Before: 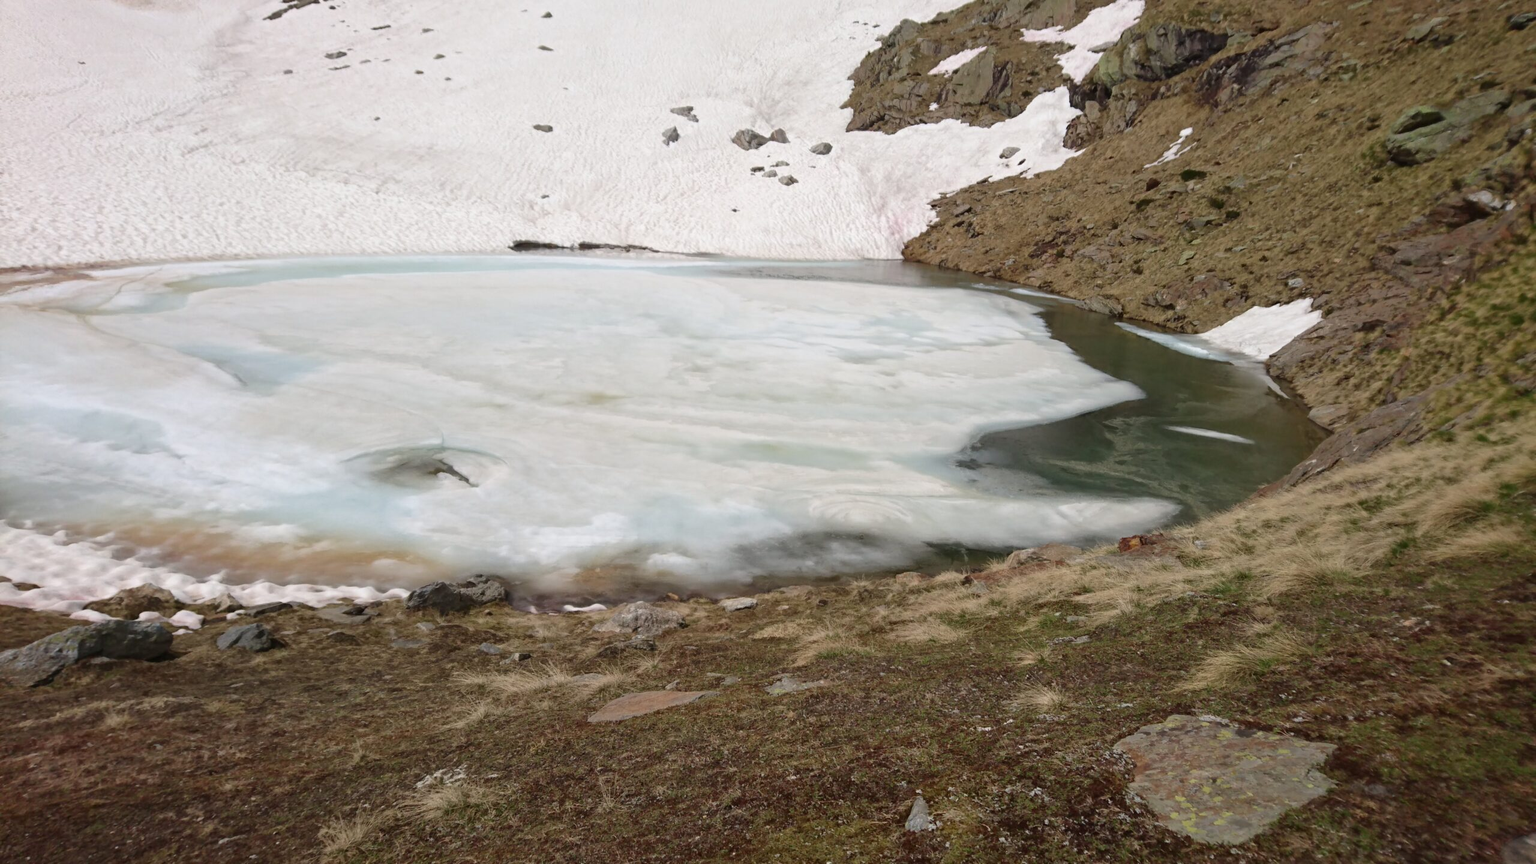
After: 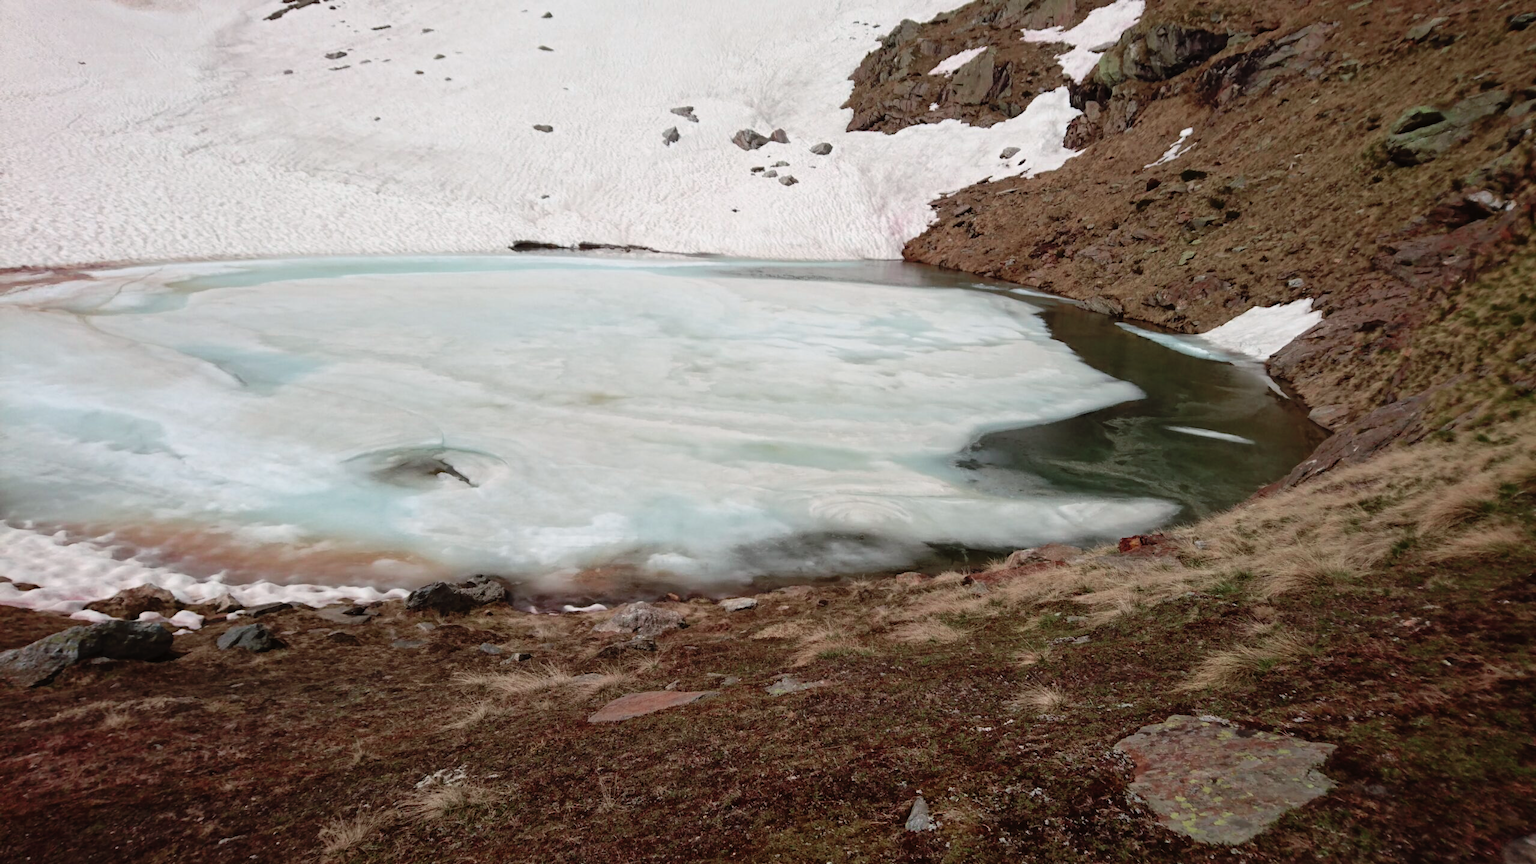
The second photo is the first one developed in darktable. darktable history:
tone curve: curves: ch0 [(0, 0) (0.003, 0.001) (0.011, 0.004) (0.025, 0.011) (0.044, 0.021) (0.069, 0.028) (0.1, 0.036) (0.136, 0.051) (0.177, 0.085) (0.224, 0.127) (0.277, 0.193) (0.335, 0.266) (0.399, 0.338) (0.468, 0.419) (0.543, 0.504) (0.623, 0.593) (0.709, 0.689) (0.801, 0.784) (0.898, 0.888) (1, 1)], preserve colors none
color look up table: target L [94.63, 93.05, 90.49, 89.97, 84.77, 77.18, 76.59, 59.73, 55.42, 47.46, 12.61, 200.45, 87.15, 78.12, 64.5, 57.64, 55.6, 52.32, 56.54, 45.54, 42.52, 35.99, 29.41, 24.44, 28.76, 0.327, 93.05, 80.15, 68.96, 61.74, 59.12, 57.05, 57.62, 47.54, 50.77, 38.45, 44.78, 39.9, 37.8, 31.44, 26.81, 17.56, 13.76, 90.51, 79.36, 78.85, 61.72, 49.35, 29.6], target a [-20.48, -30.95, -56.96, -60.62, -57.58, -49.4, -63.9, -41.42, -14.66, -38.89, -9.987, 0, 1.937, 18.19, 45.99, 8.678, 71.73, 58.84, 73.68, 44.07, 33.57, 46.47, 6.519, 19.32, 37.81, 1.08, -0.343, 31.19, 1.961, 74.88, 80.49, 41.85, 75.99, 56.72, 2.667, 36.4, -0.625, 55.33, 49.68, -0.63, 30.24, 24.55, 27.95, -42.37, -37.82, -45.21, -13.48, -20.1, -2.214], target b [6.55, 54.1, 28.55, 71.44, 16.75, 21.16, 60.27, 16.93, 20.16, 35.37, 16.21, 0, 76.78, 34.35, 38.78, 1.064, 18.81, 50.84, 53.88, 7.029, 32.85, 37.06, 24.69, 15.29, 28.98, 0.508, -0.123, -7.509, -29.58, -15.8, -33.65, -26.91, 15.24, -44.83, -55.27, -72.31, -43.06, -34.09, 0.875, 0.916, -34.89, -10.99, -42.39, -5.788, -21.08, -4.365, -9.42, -17.21, -24.12], num patches 49
